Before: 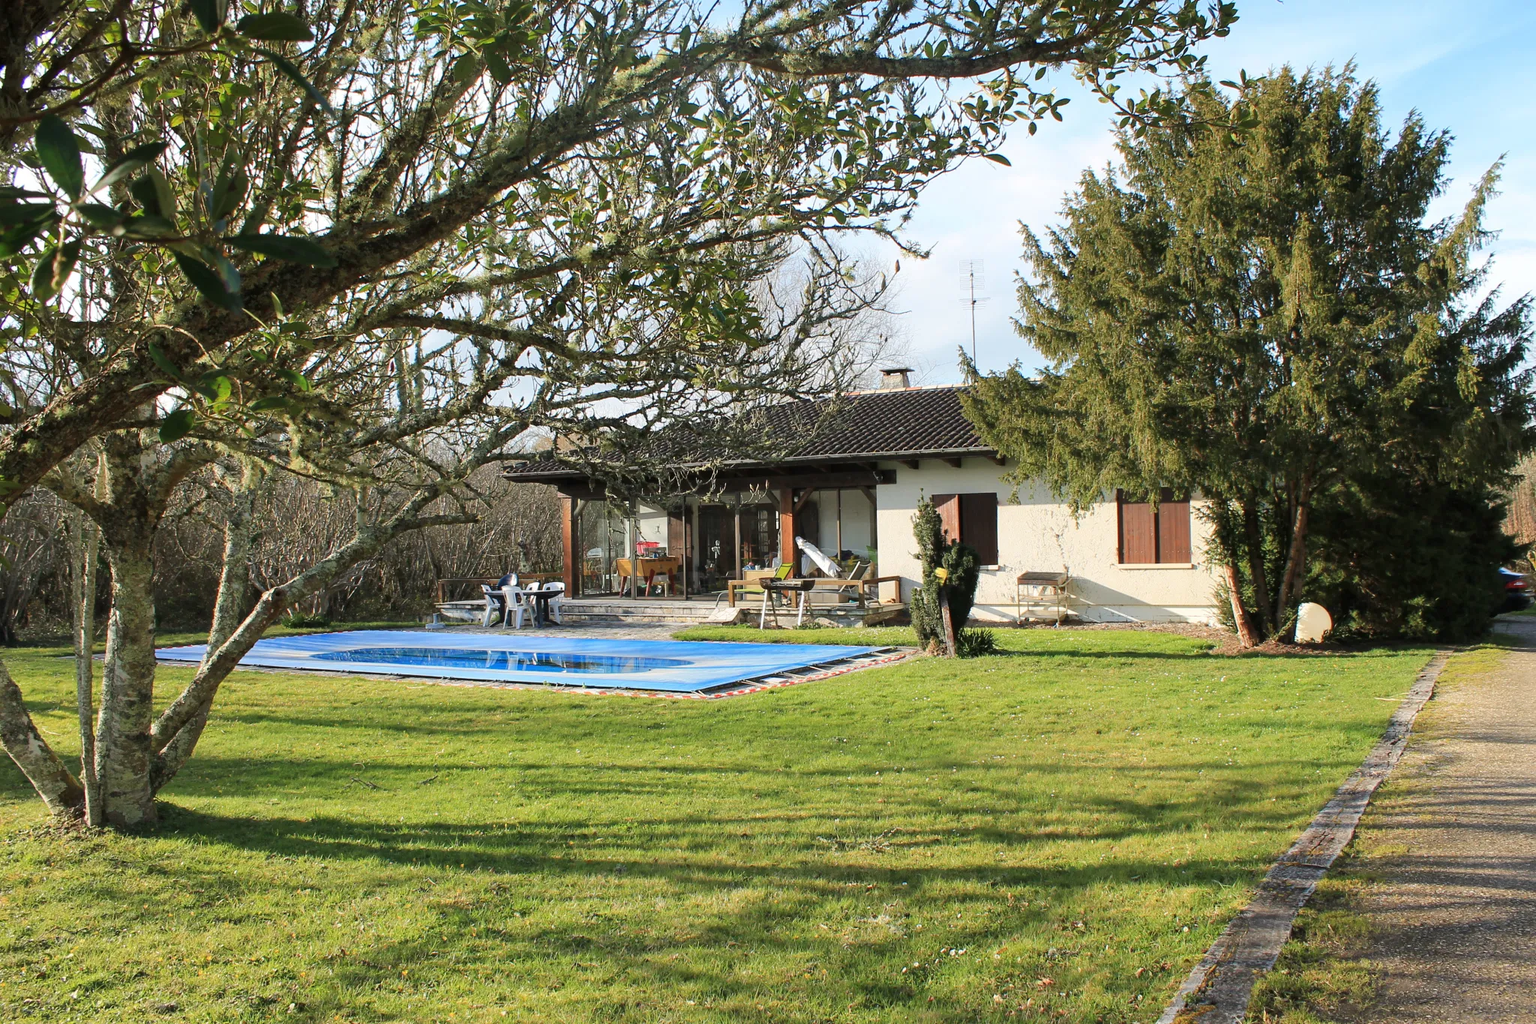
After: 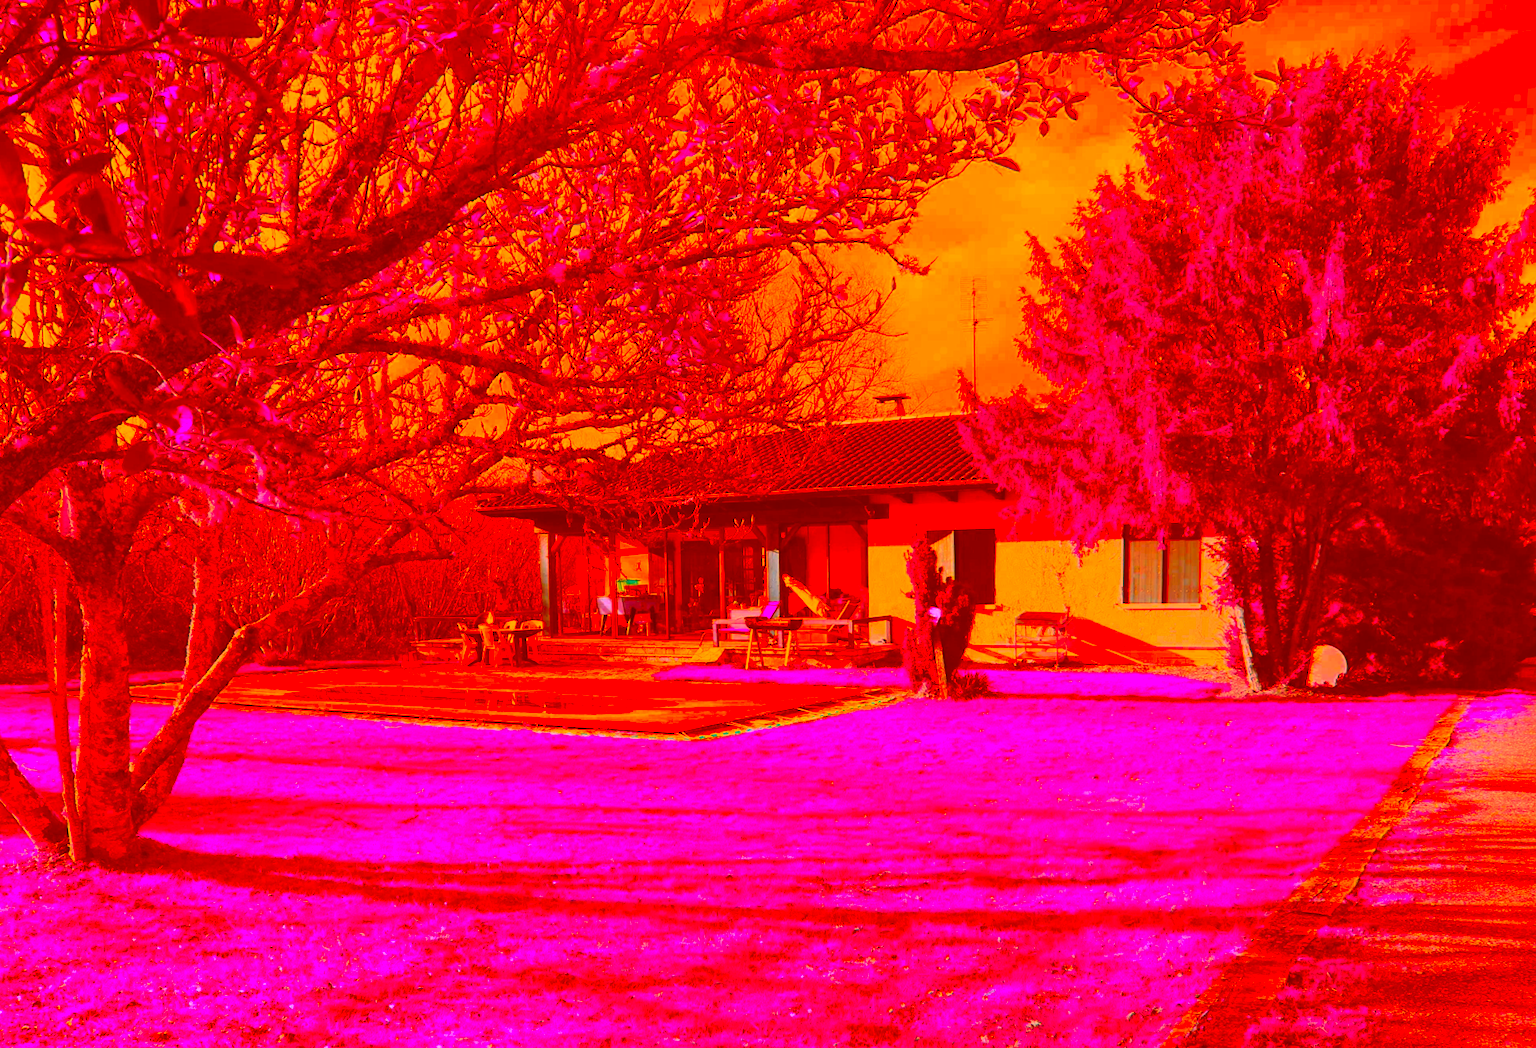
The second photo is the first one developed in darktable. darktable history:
white balance: red 1.066, blue 1.119
rotate and perspective: rotation 0.074°, lens shift (vertical) 0.096, lens shift (horizontal) -0.041, crop left 0.043, crop right 0.952, crop top 0.024, crop bottom 0.979
color correction: highlights a* -39.68, highlights b* -40, shadows a* -40, shadows b* -40, saturation -3
